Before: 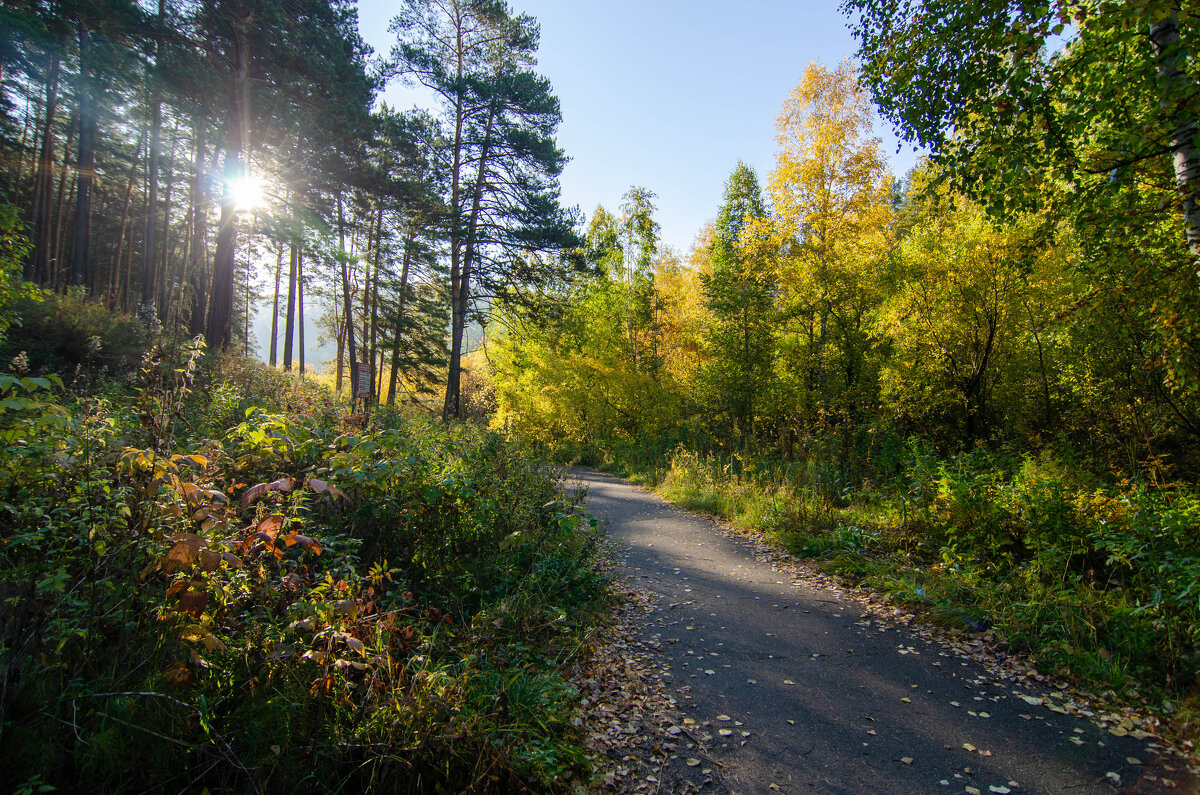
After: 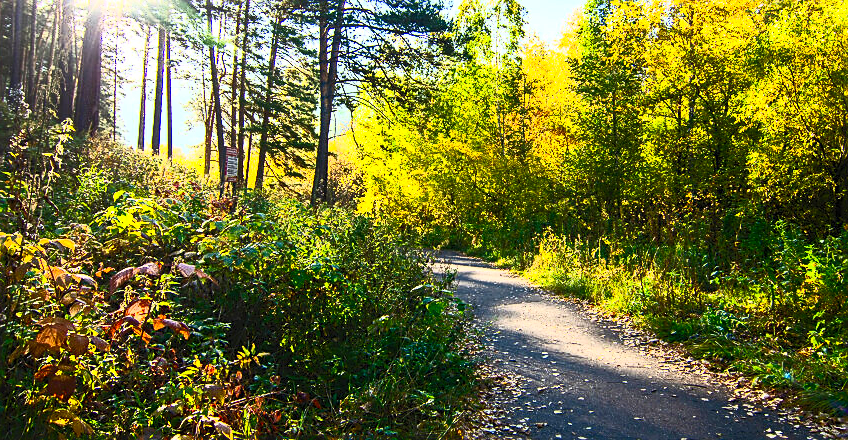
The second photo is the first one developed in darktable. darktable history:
sharpen: on, module defaults
contrast brightness saturation: contrast 0.815, brightness 0.597, saturation 0.604
crop: left 11.019%, top 27.286%, right 18.233%, bottom 17.252%
